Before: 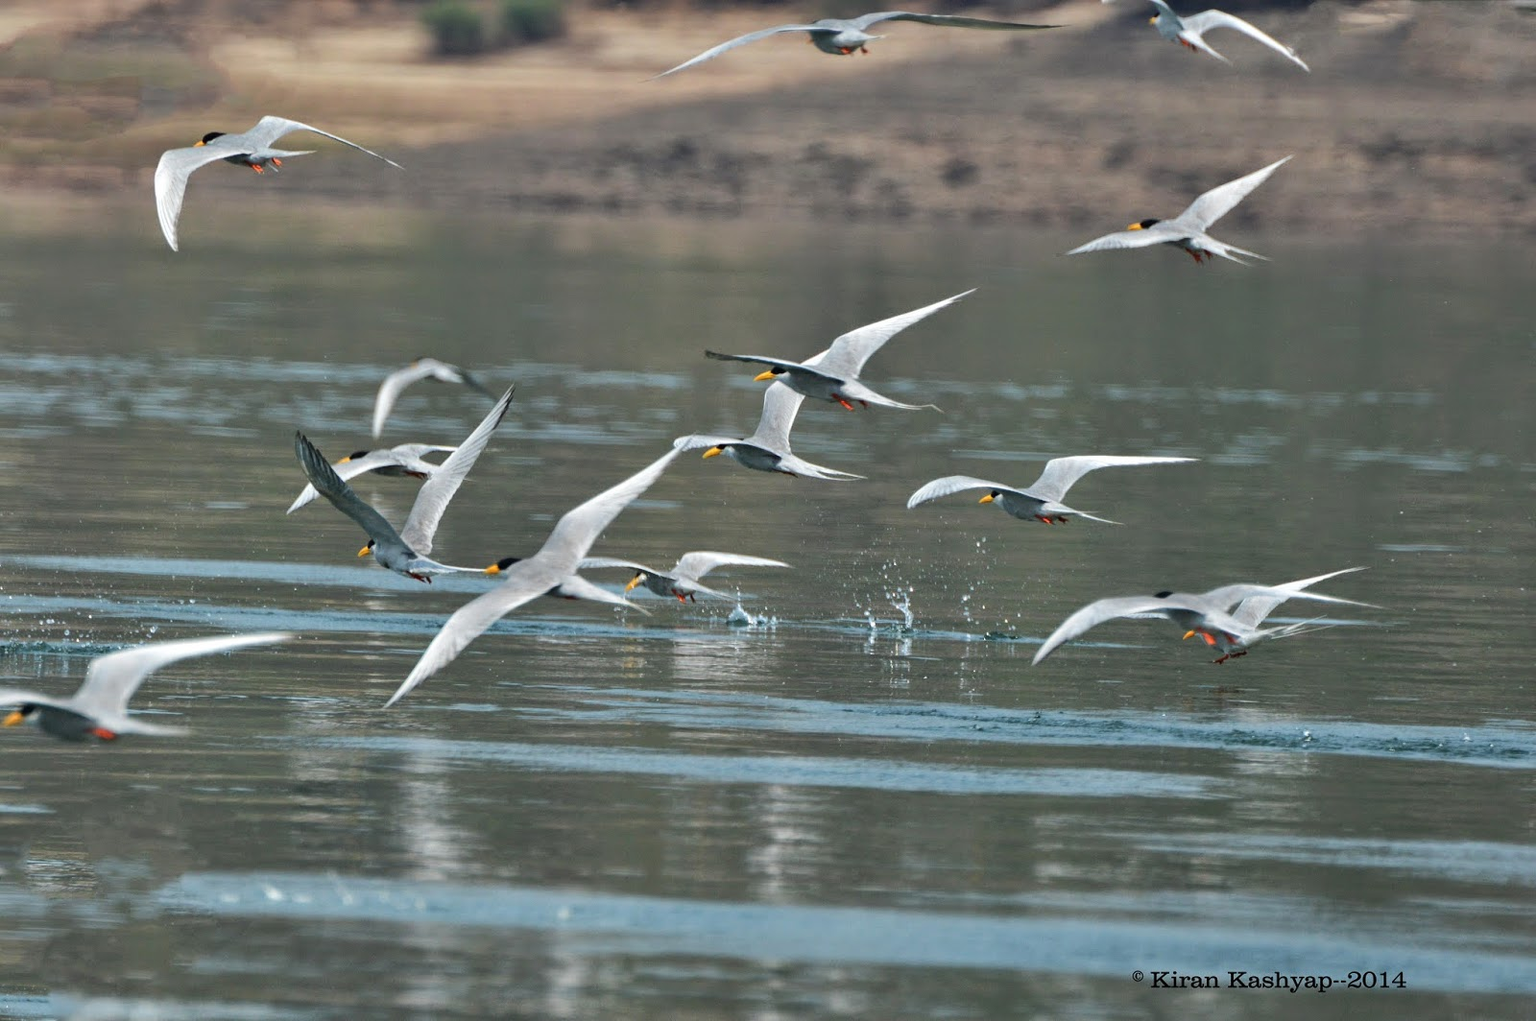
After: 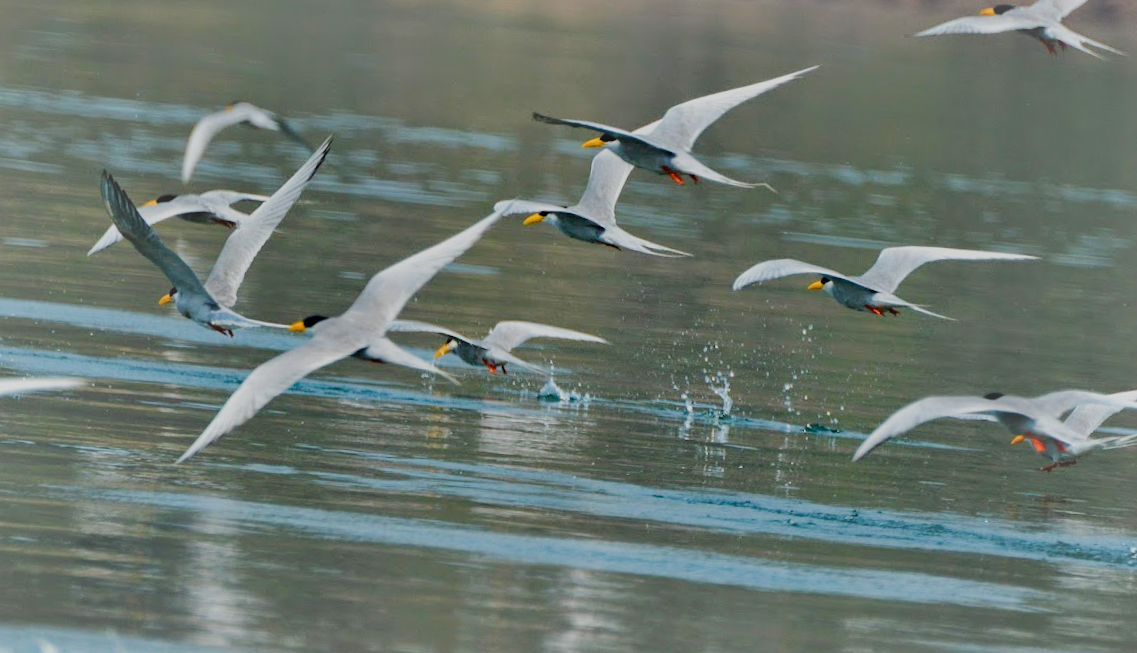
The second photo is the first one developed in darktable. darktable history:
vignetting: fall-off start 52.6%, brightness 0.061, saturation 0.002, automatic ratio true, width/height ratio 1.315, shape 0.209
crop and rotate: angle -3.57°, left 9.92%, top 21.022%, right 12.445%, bottom 11.903%
color balance rgb: perceptual saturation grading › global saturation 20%, perceptual saturation grading › highlights -24.73%, perceptual saturation grading › shadows 50.36%, global vibrance 33.216%
filmic rgb: black relative exposure -7.17 EV, white relative exposure 5.34 EV, hardness 3.02
